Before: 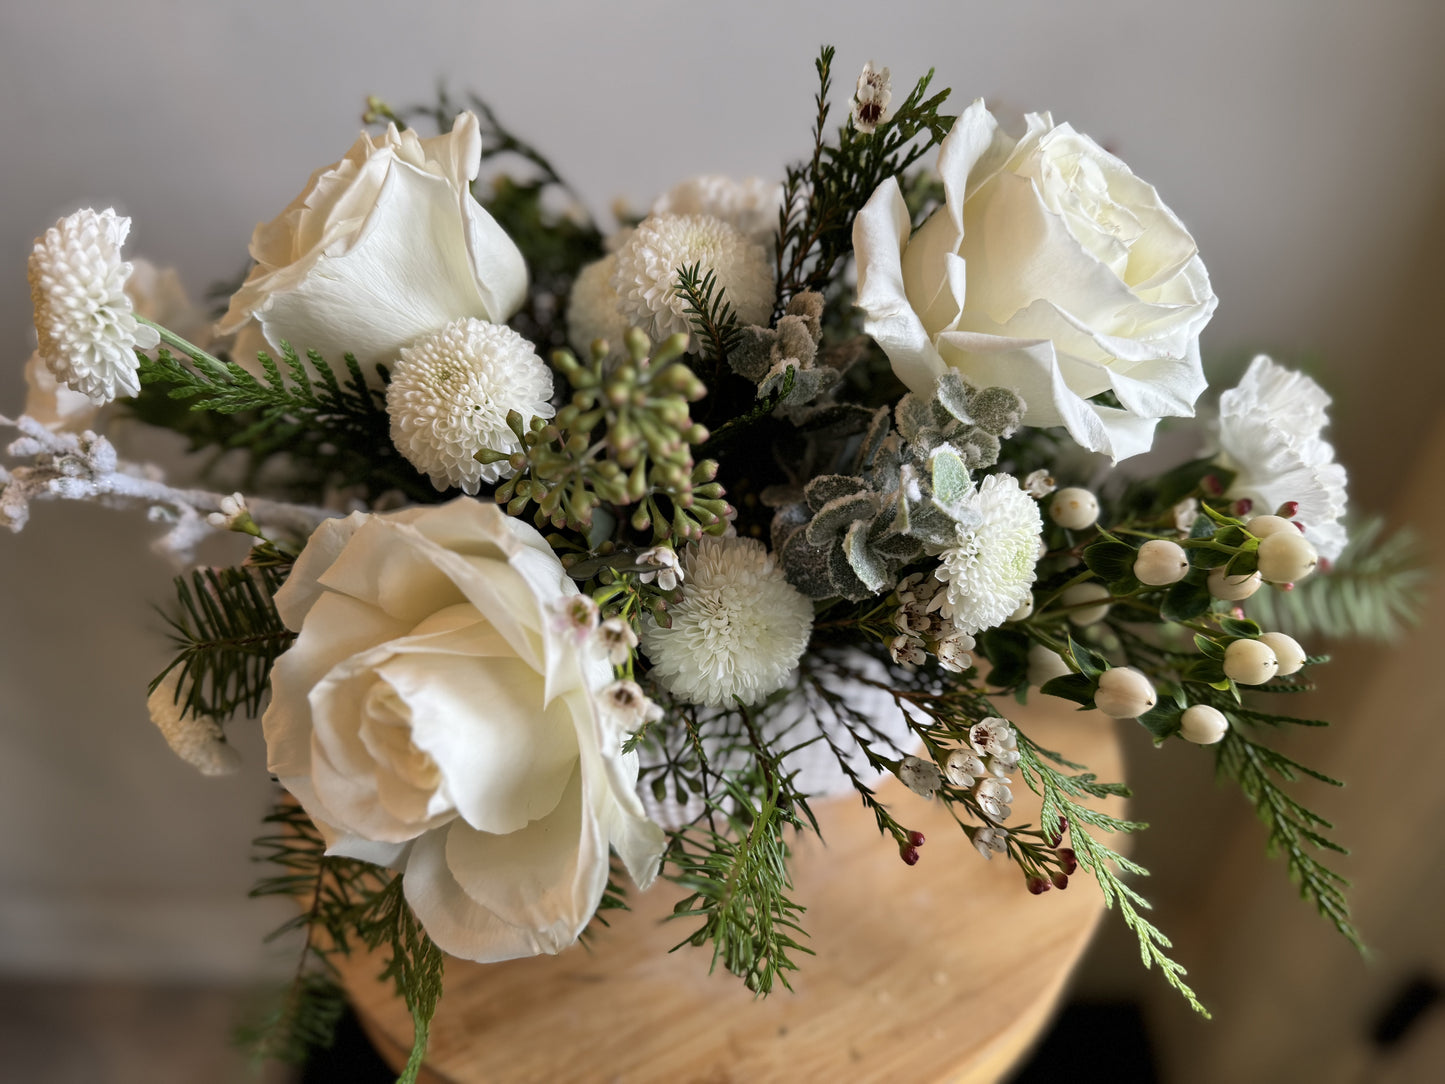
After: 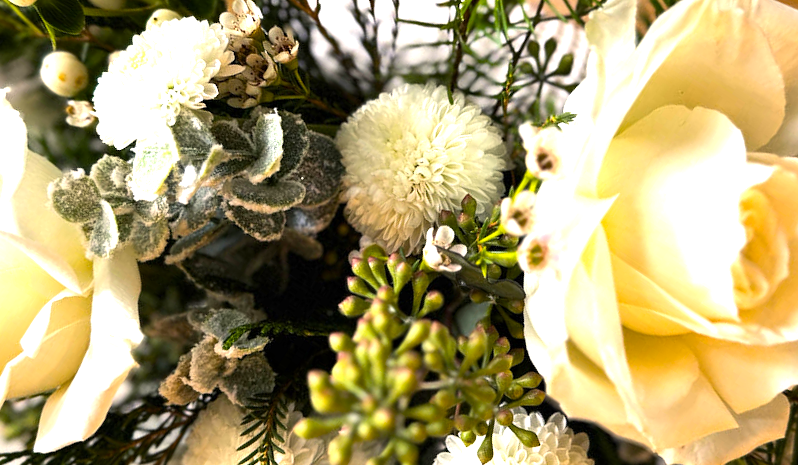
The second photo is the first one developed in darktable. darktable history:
color balance rgb: highlights gain › chroma 3.052%, highlights gain › hue 72.59°, perceptual saturation grading › global saturation 29.981%, perceptual brilliance grading › global brilliance 29.377%, perceptual brilliance grading › highlights 12.423%, perceptual brilliance grading › mid-tones 24.971%, global vibrance 20%
crop and rotate: angle 146.94°, left 9.129%, top 15.672%, right 4.405%, bottom 17.121%
